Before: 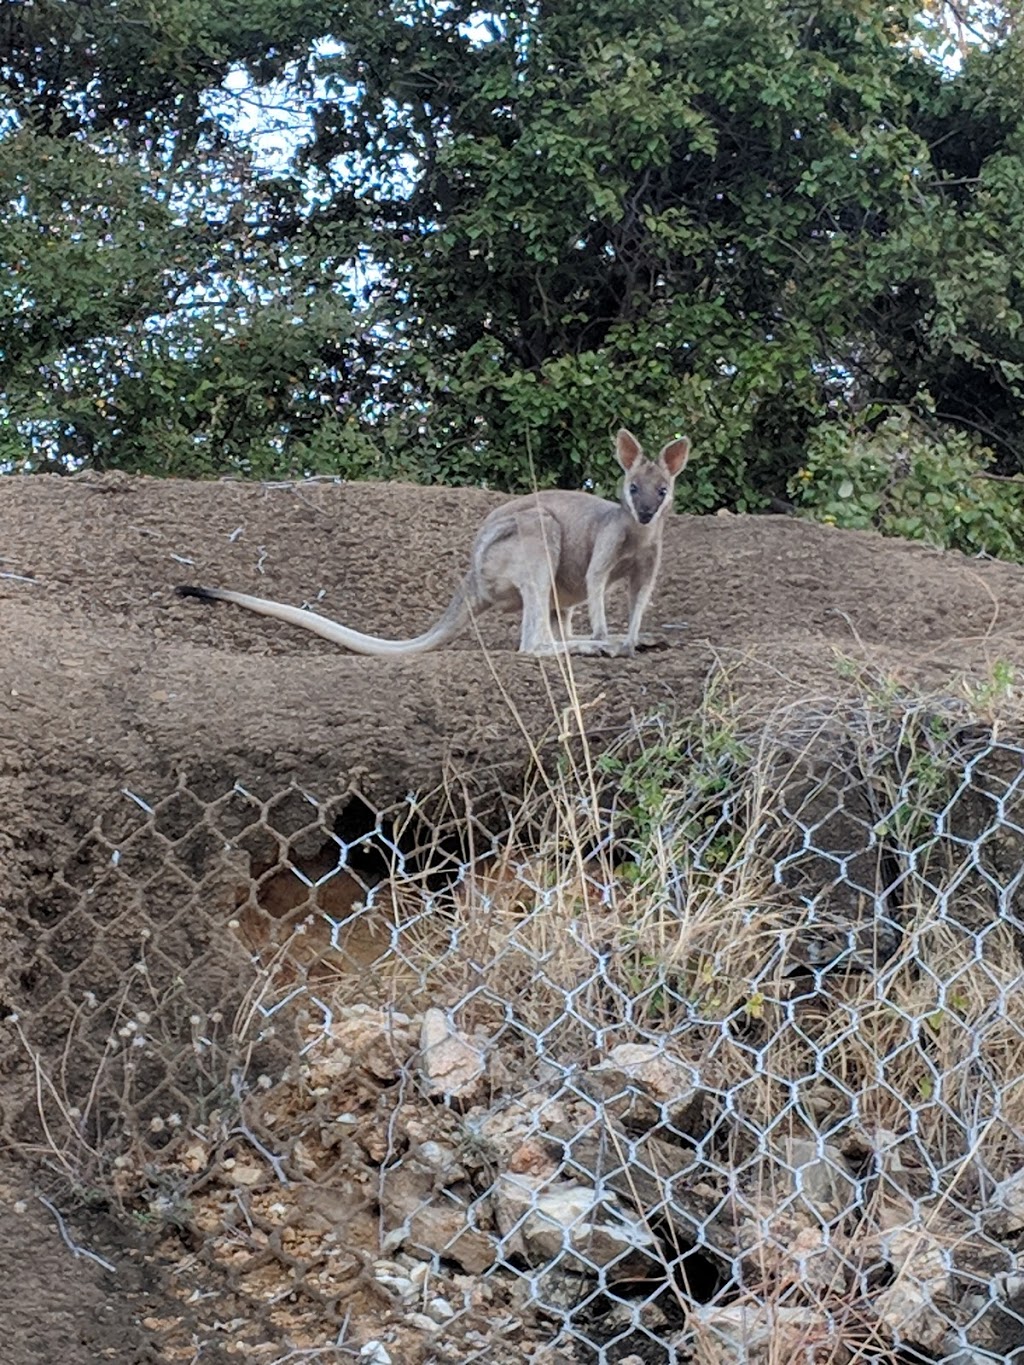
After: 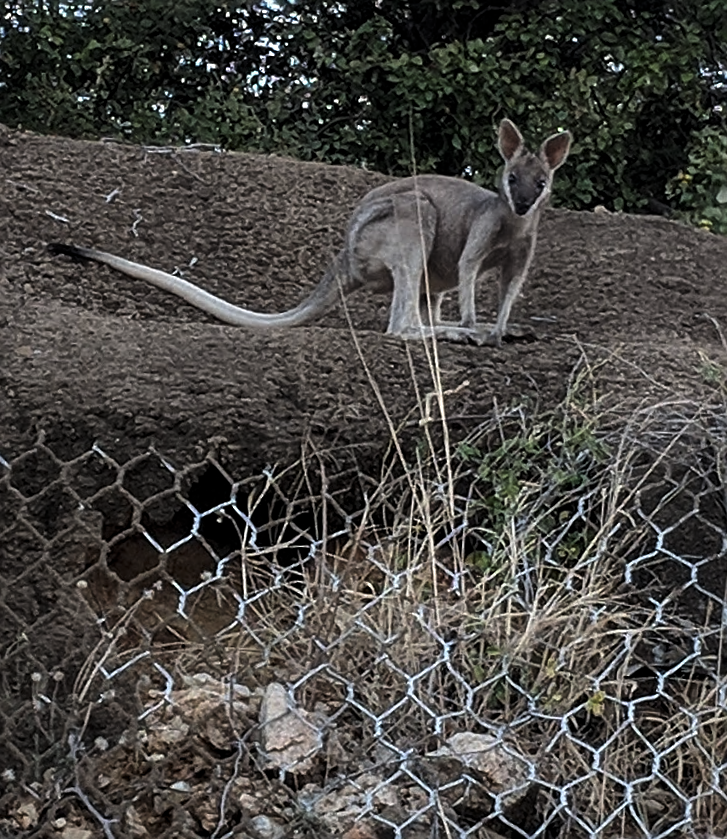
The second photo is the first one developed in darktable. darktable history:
sharpen: on, module defaults
crop and rotate: angle -4.16°, left 9.773%, top 20.865%, right 12.5%, bottom 11.855%
levels: levels [0, 0.618, 1]
